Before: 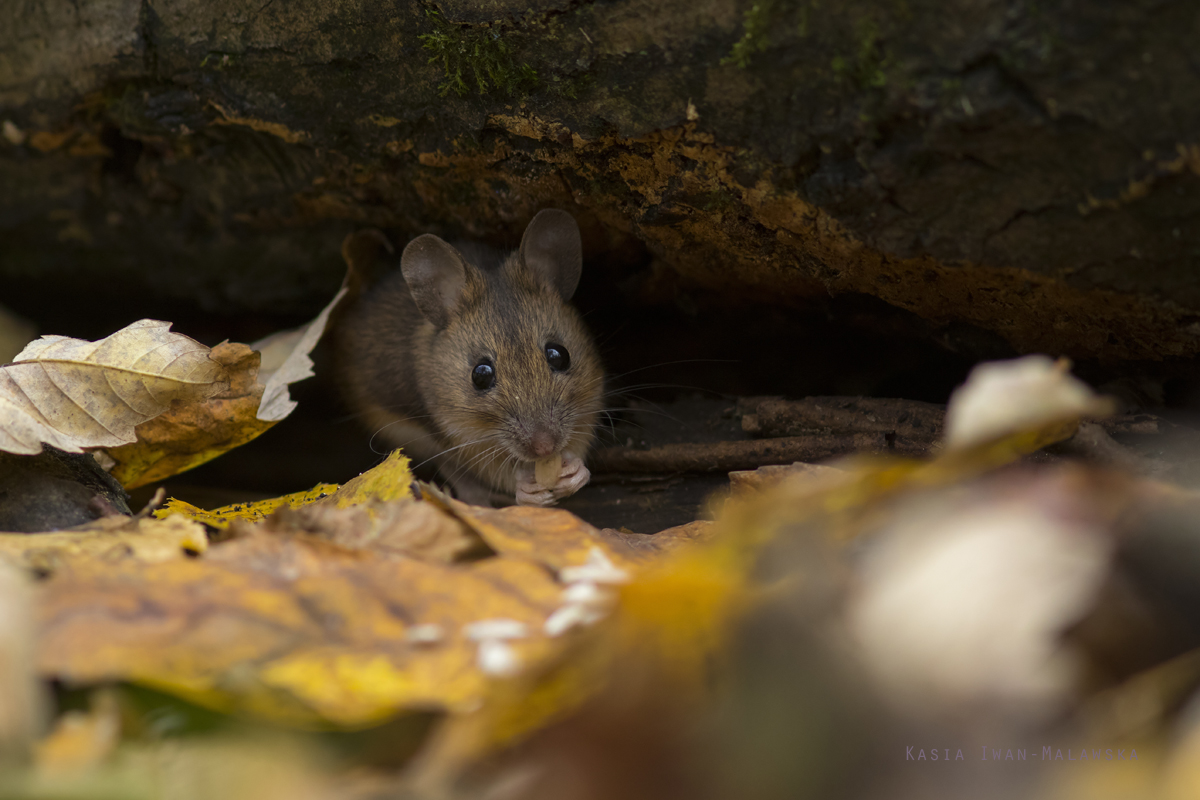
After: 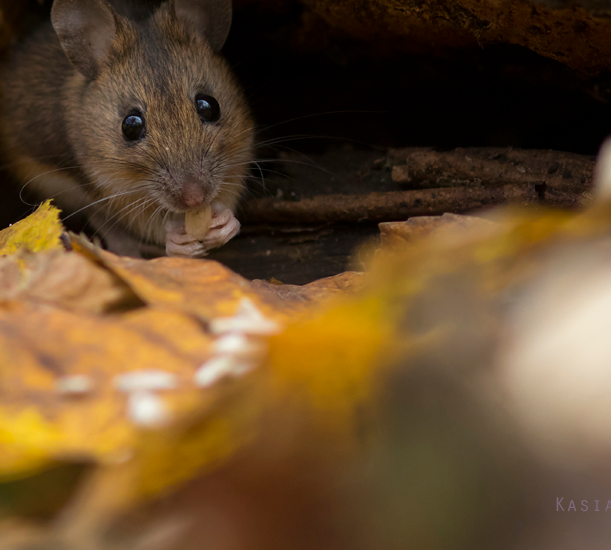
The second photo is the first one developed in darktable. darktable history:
white balance: red 1, blue 1
crop and rotate: left 29.237%, top 31.152%, right 19.807%
